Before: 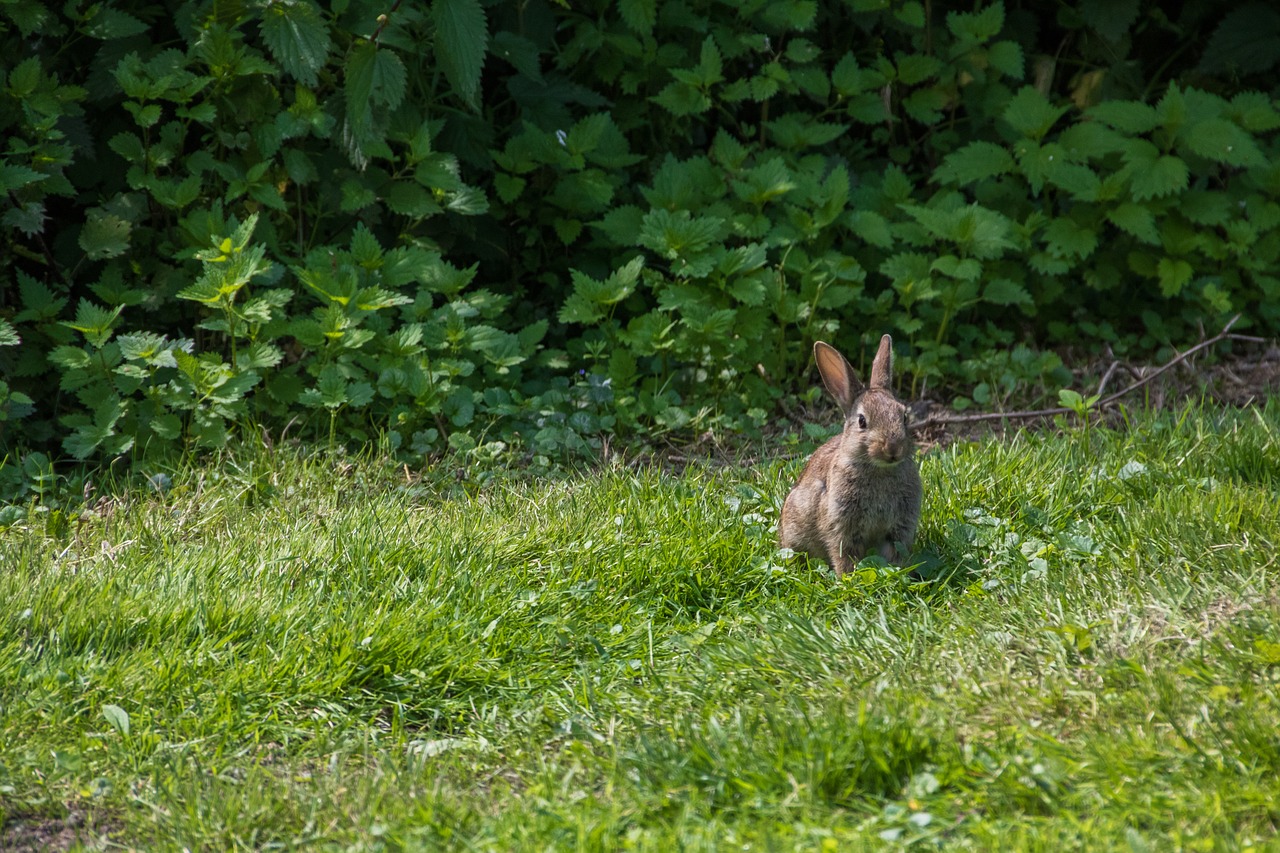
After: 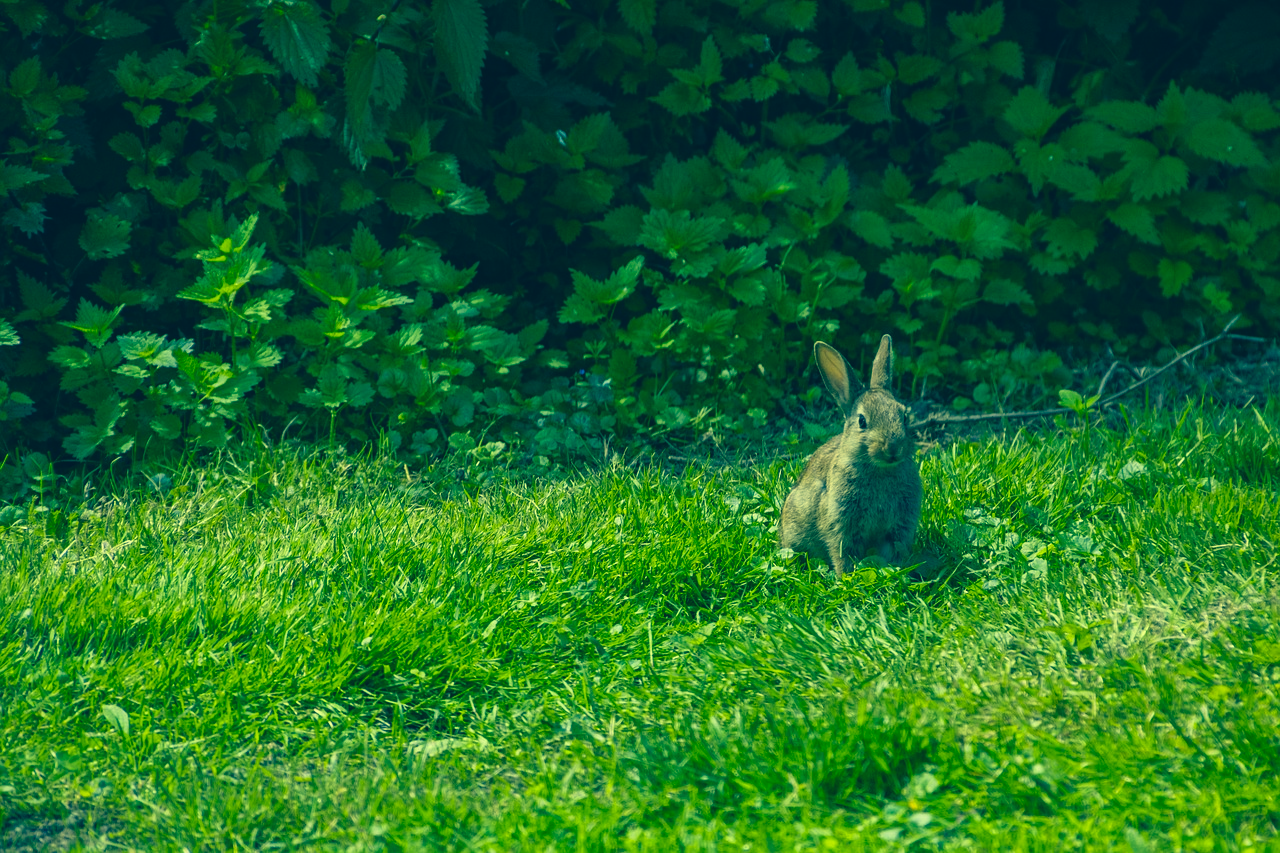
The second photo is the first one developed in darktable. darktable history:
color correction: highlights a* -15.58, highlights b* 40, shadows a* -40, shadows b* -26.18
bloom: size 3%, threshold 100%, strength 0%
tone equalizer: on, module defaults
